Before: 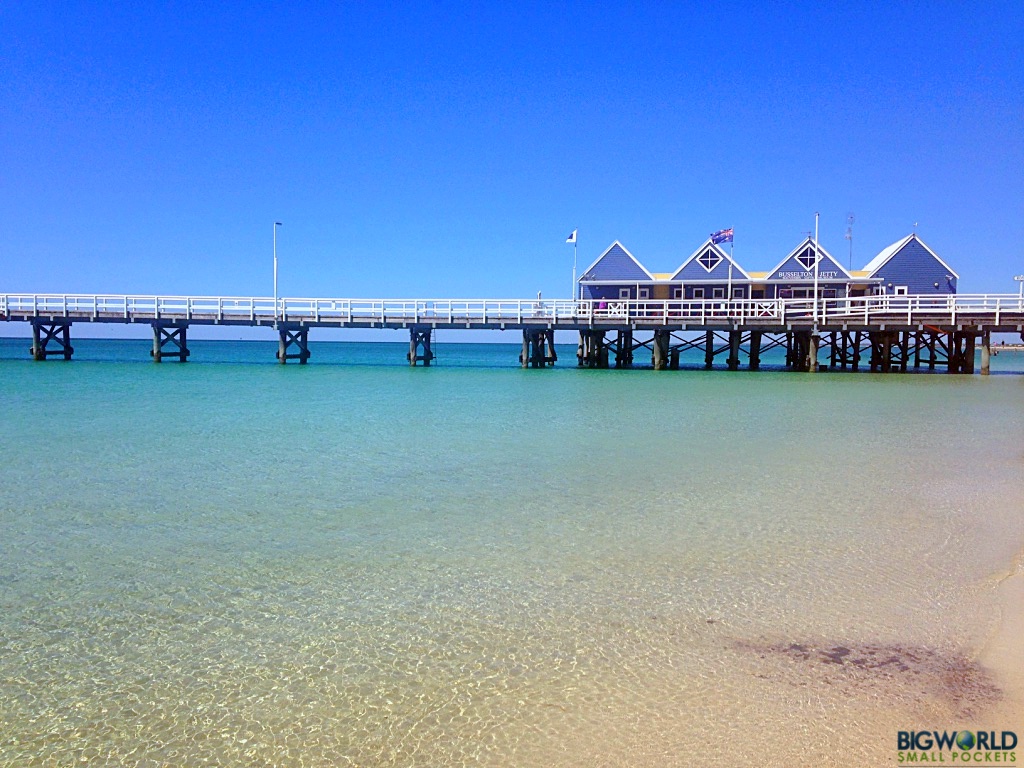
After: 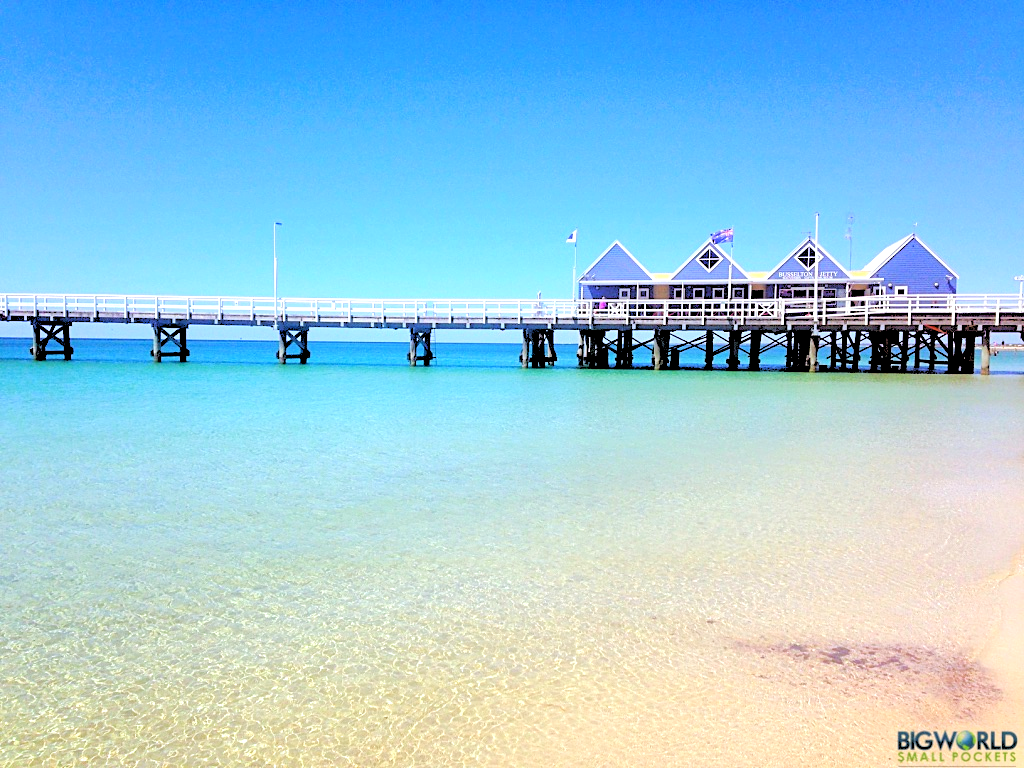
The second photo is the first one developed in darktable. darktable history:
rgb levels: levels [[0.027, 0.429, 0.996], [0, 0.5, 1], [0, 0.5, 1]]
exposure: black level correction 0, exposure 0.7 EV, compensate exposure bias true, compensate highlight preservation false
